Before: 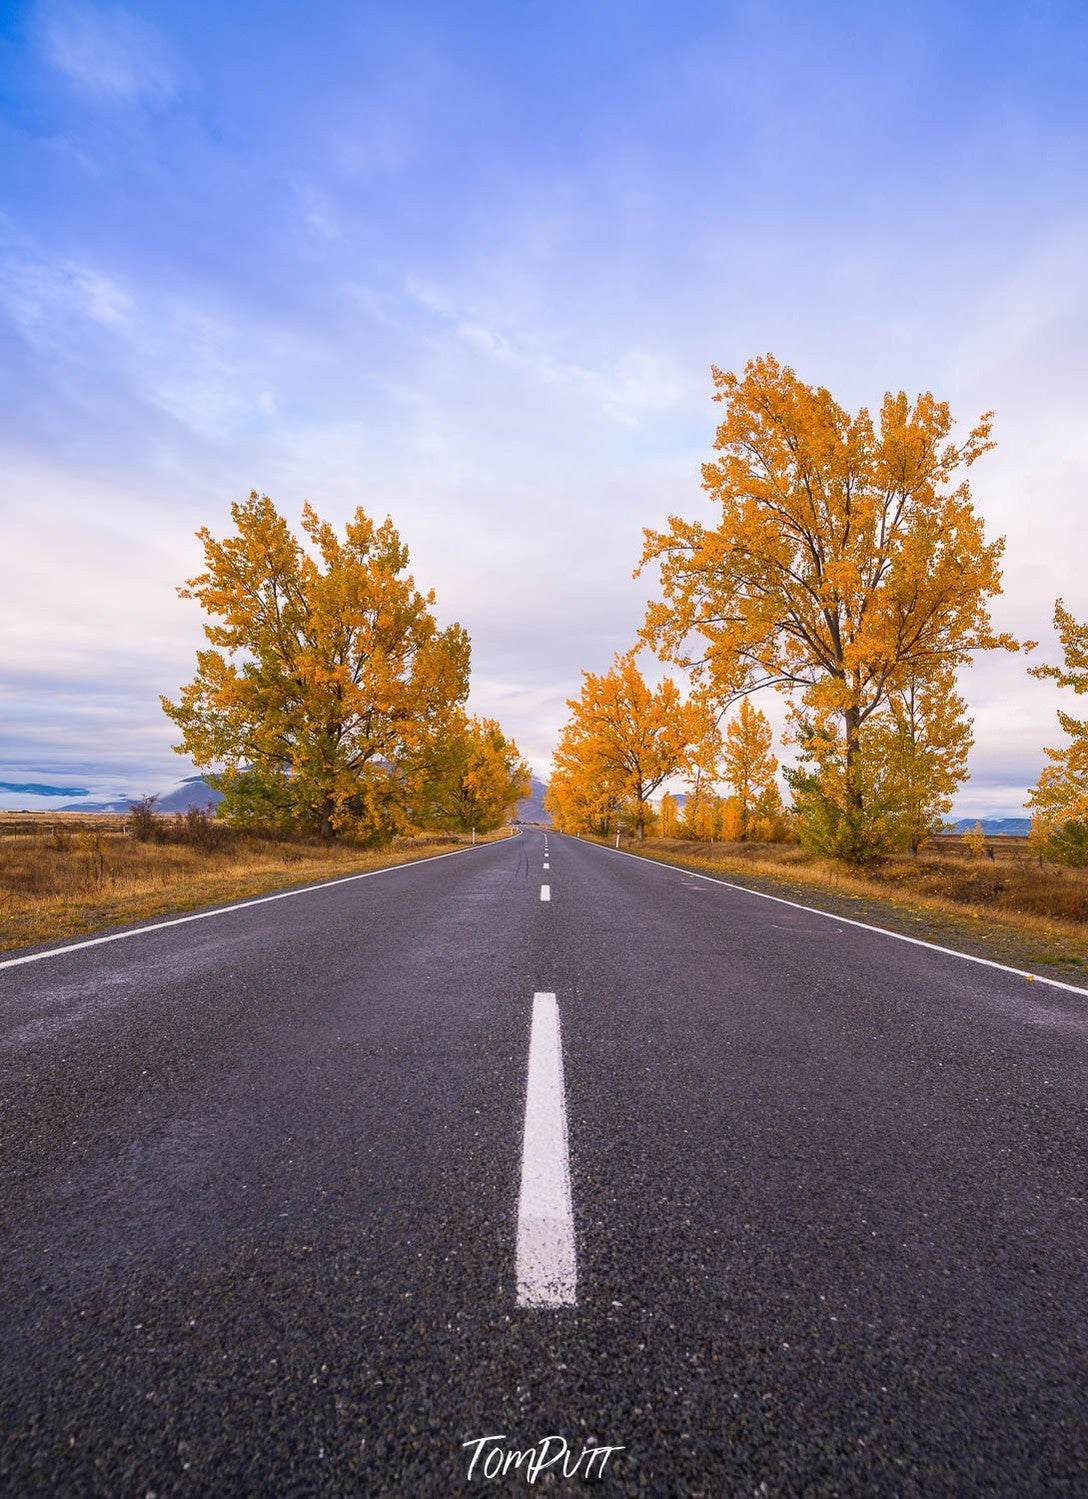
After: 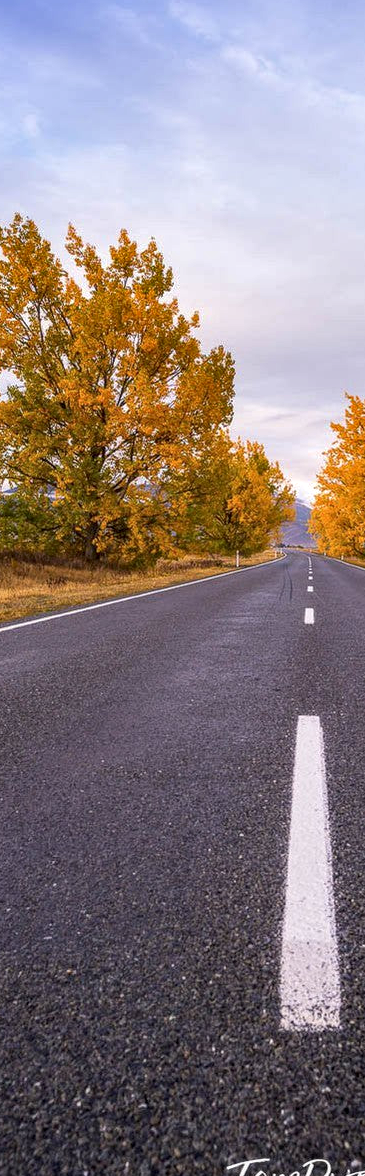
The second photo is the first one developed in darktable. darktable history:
shadows and highlights: shadows 35, highlights -35, soften with gaussian
crop and rotate: left 21.77%, top 18.528%, right 44.676%, bottom 2.997%
local contrast: detail 130%
